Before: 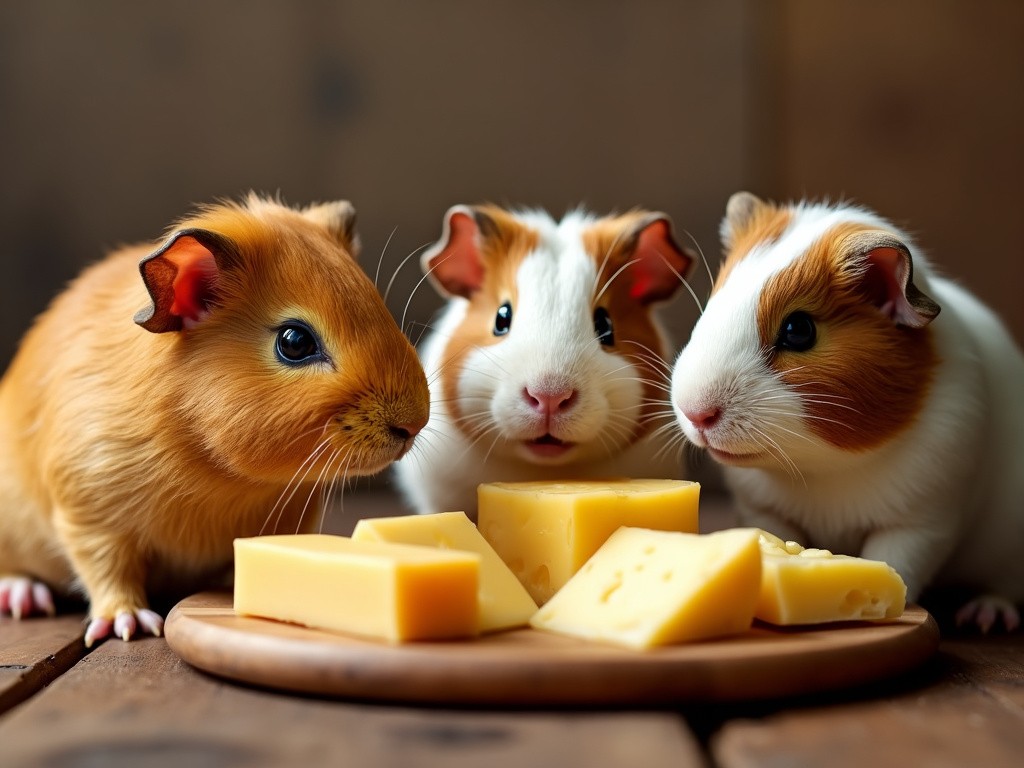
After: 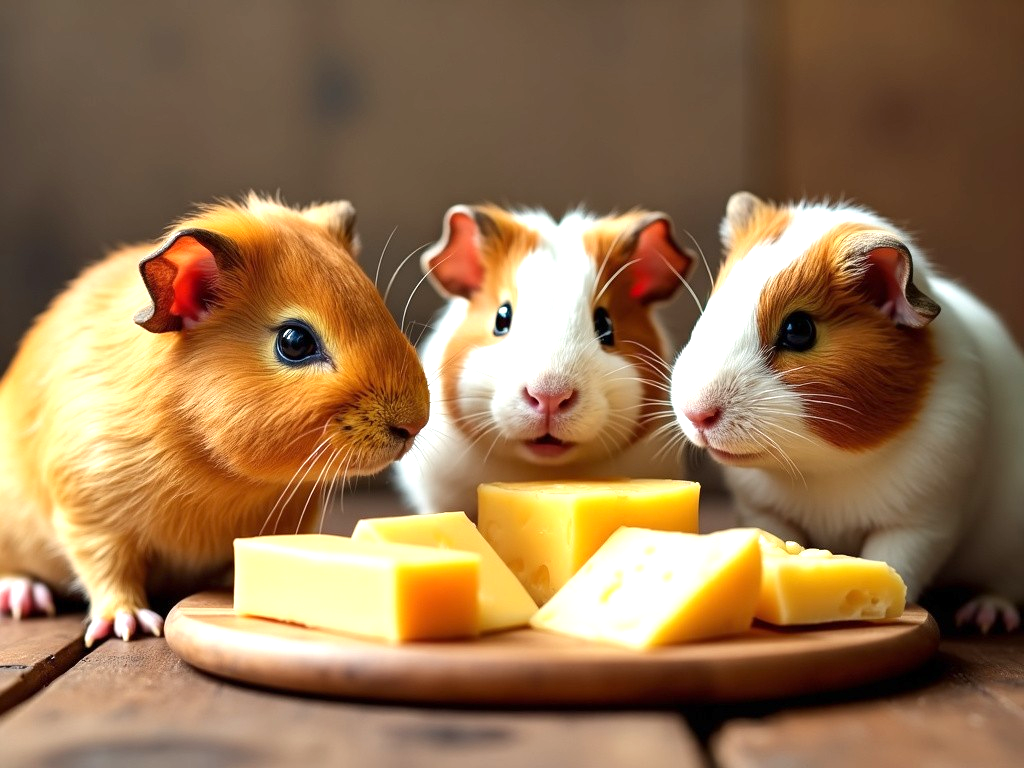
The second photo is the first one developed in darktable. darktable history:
exposure: exposure 0.782 EV, compensate exposure bias true, compensate highlight preservation false
